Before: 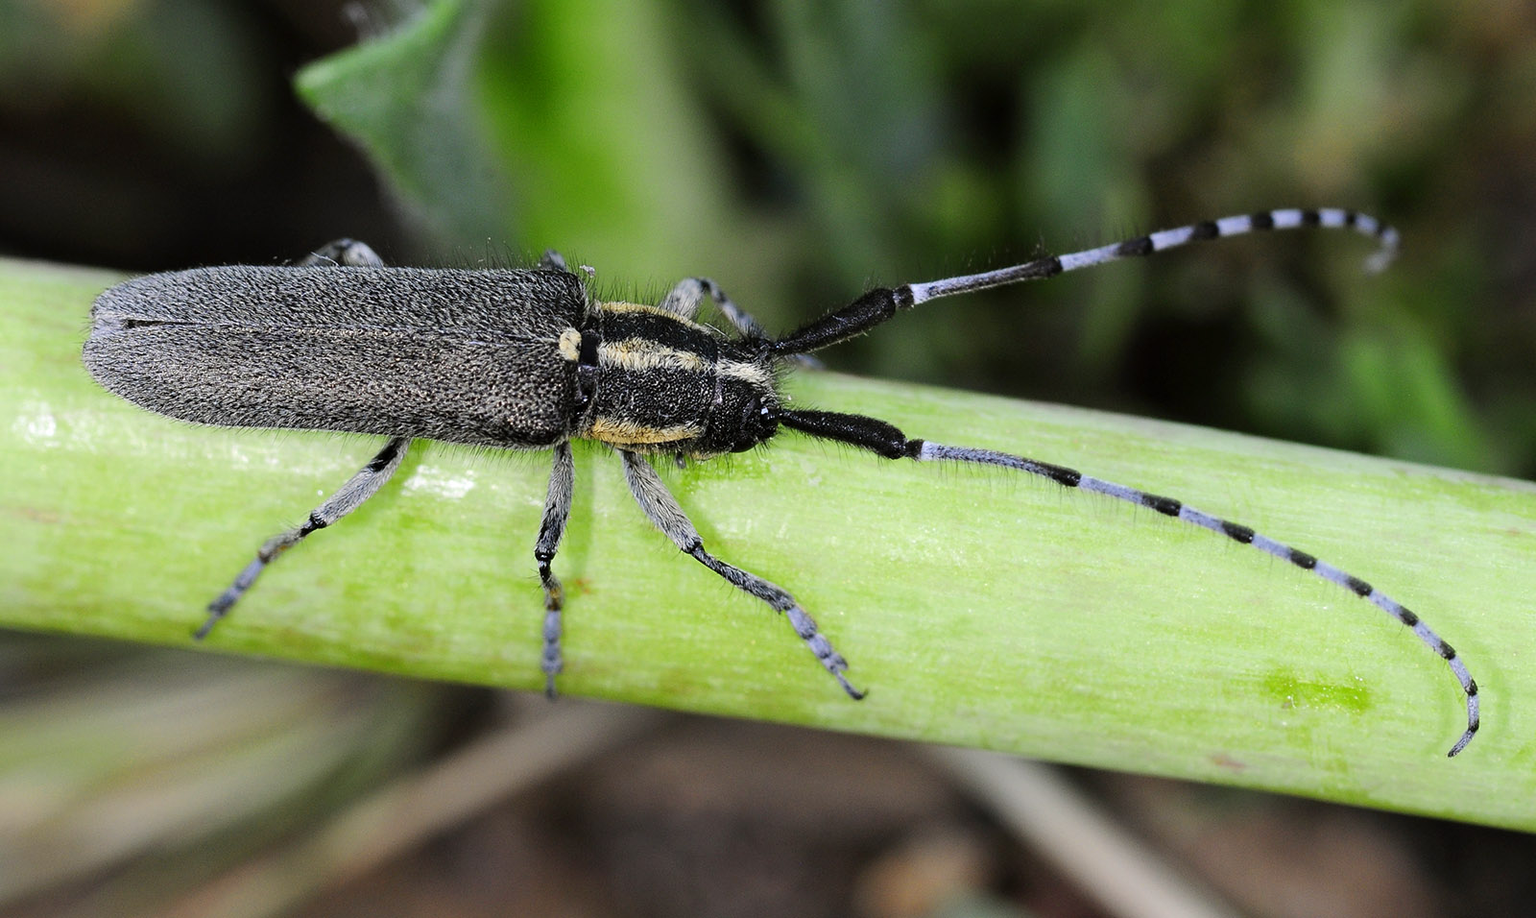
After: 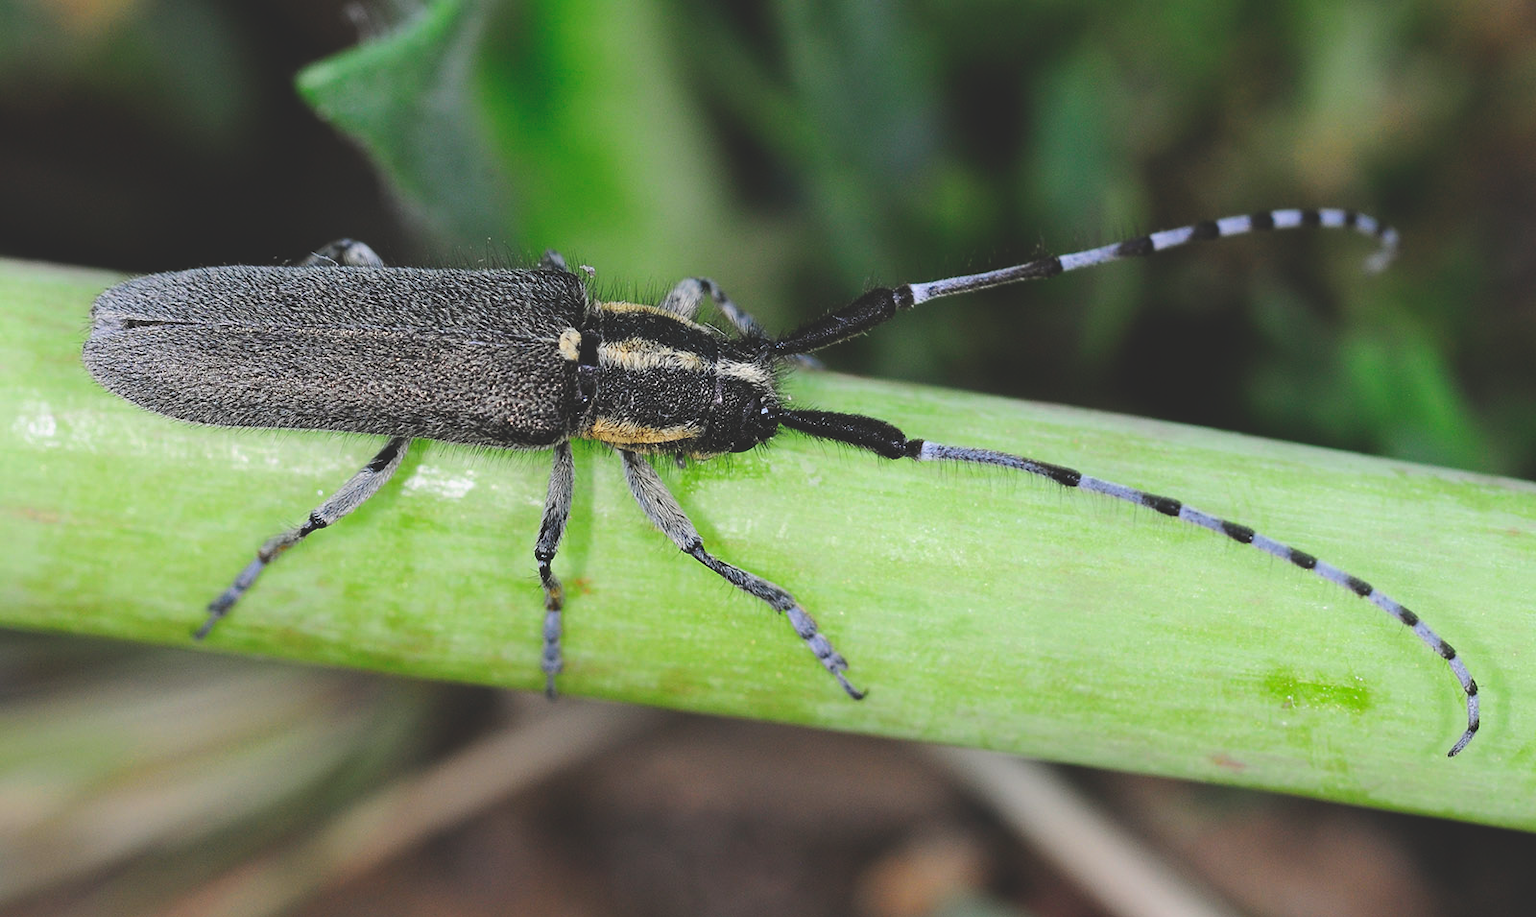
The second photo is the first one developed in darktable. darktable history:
exposure: black level correction -0.024, exposure -0.12 EV, compensate highlight preservation false
